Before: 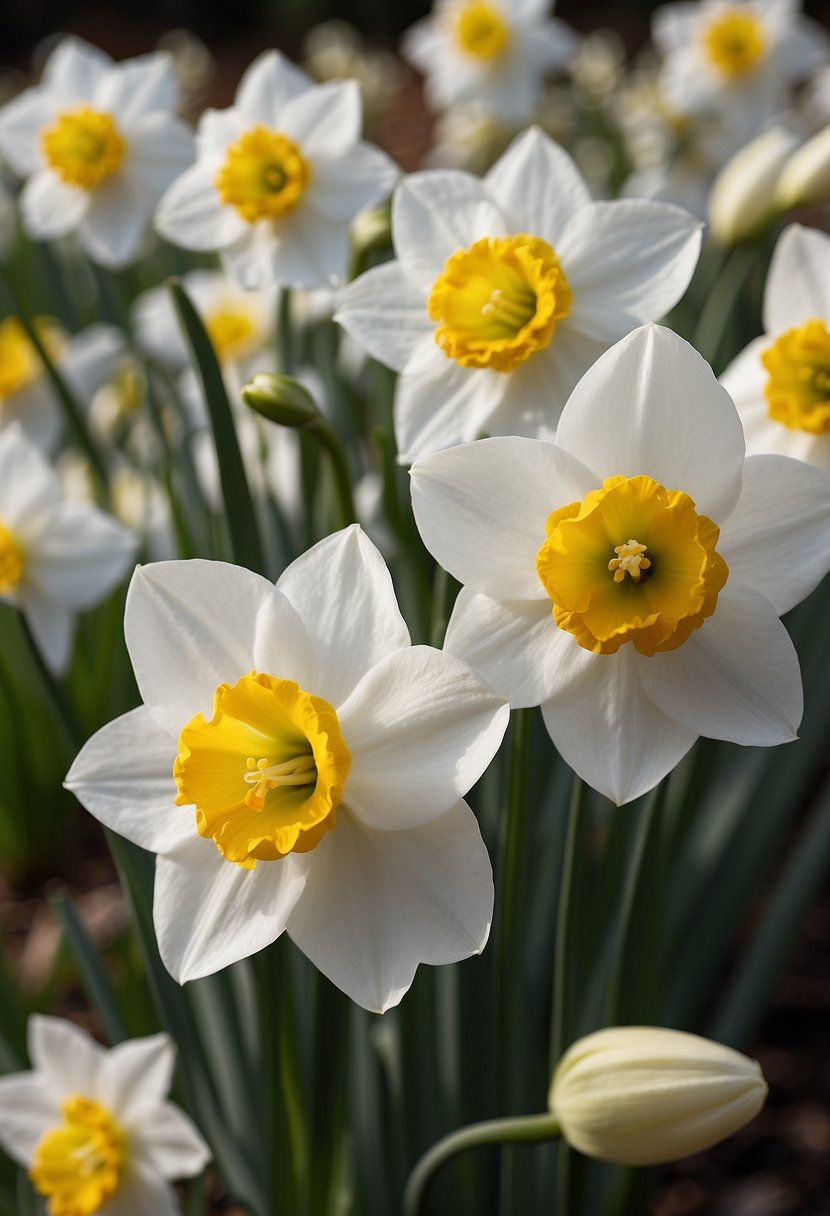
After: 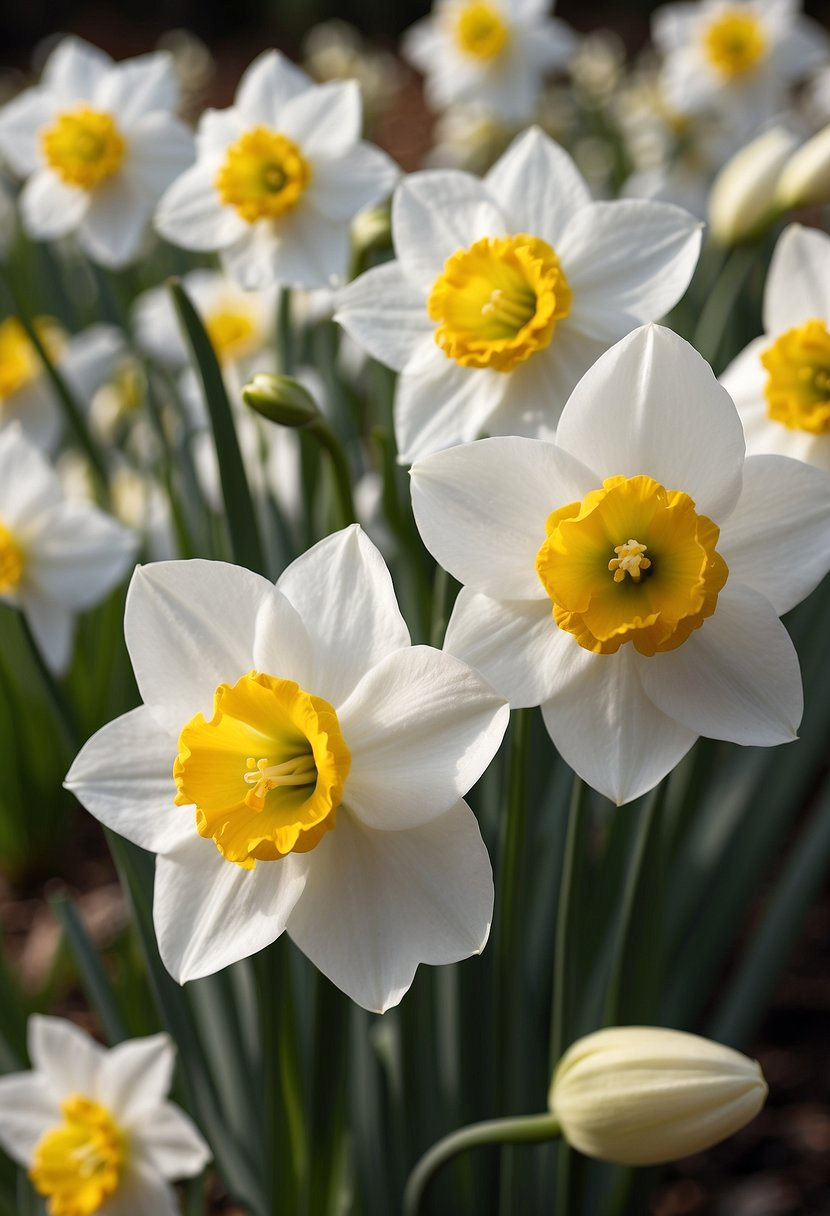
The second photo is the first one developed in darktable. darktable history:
exposure: exposure 0.131 EV, compensate highlight preservation false
